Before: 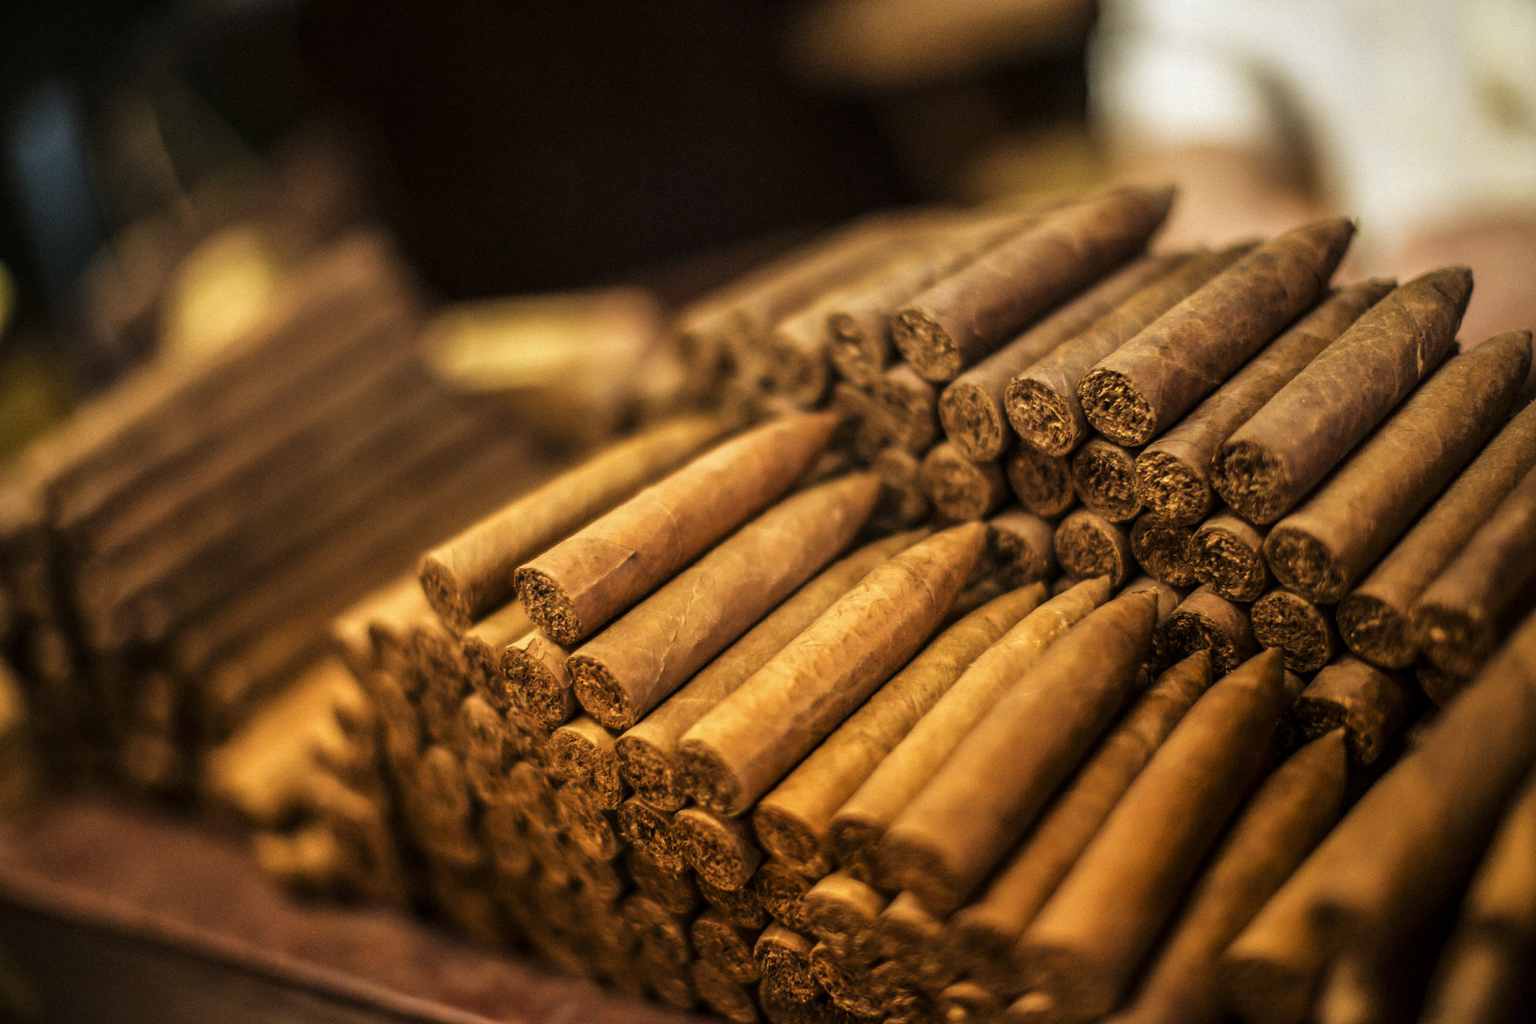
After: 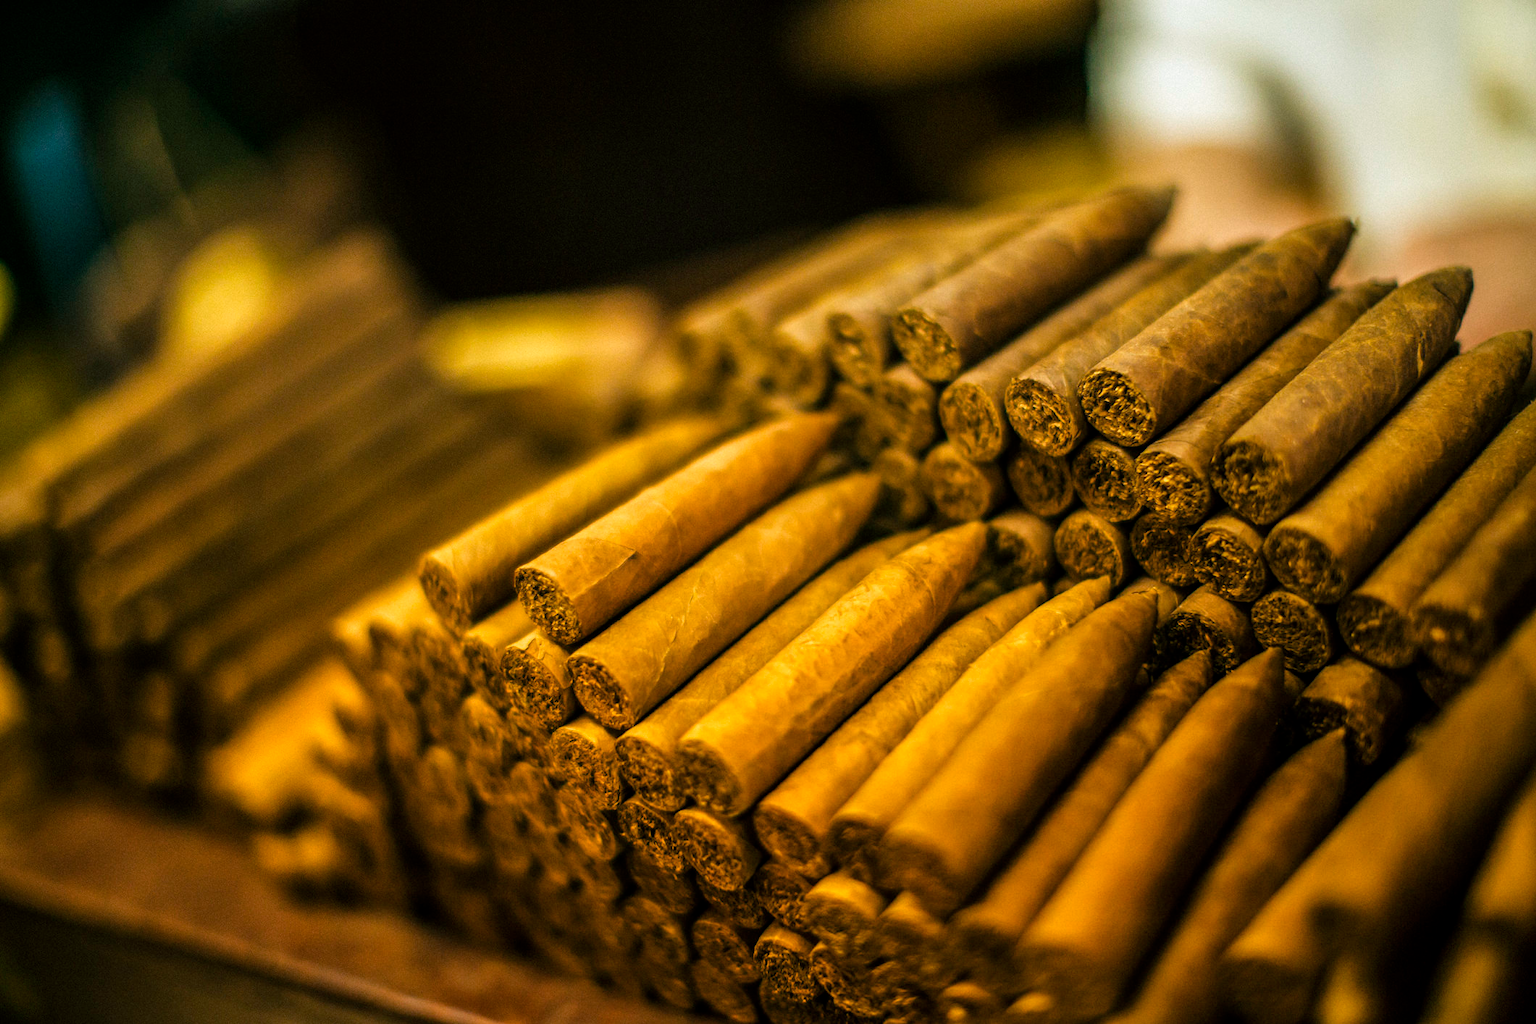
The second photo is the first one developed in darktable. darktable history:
color balance rgb: shadows lift › hue 85.9°, power › chroma 2.138%, power › hue 167.69°, linear chroma grading › global chroma 22.632%, perceptual saturation grading › global saturation 0.834%, global vibrance 5.652%, contrast 2.598%
